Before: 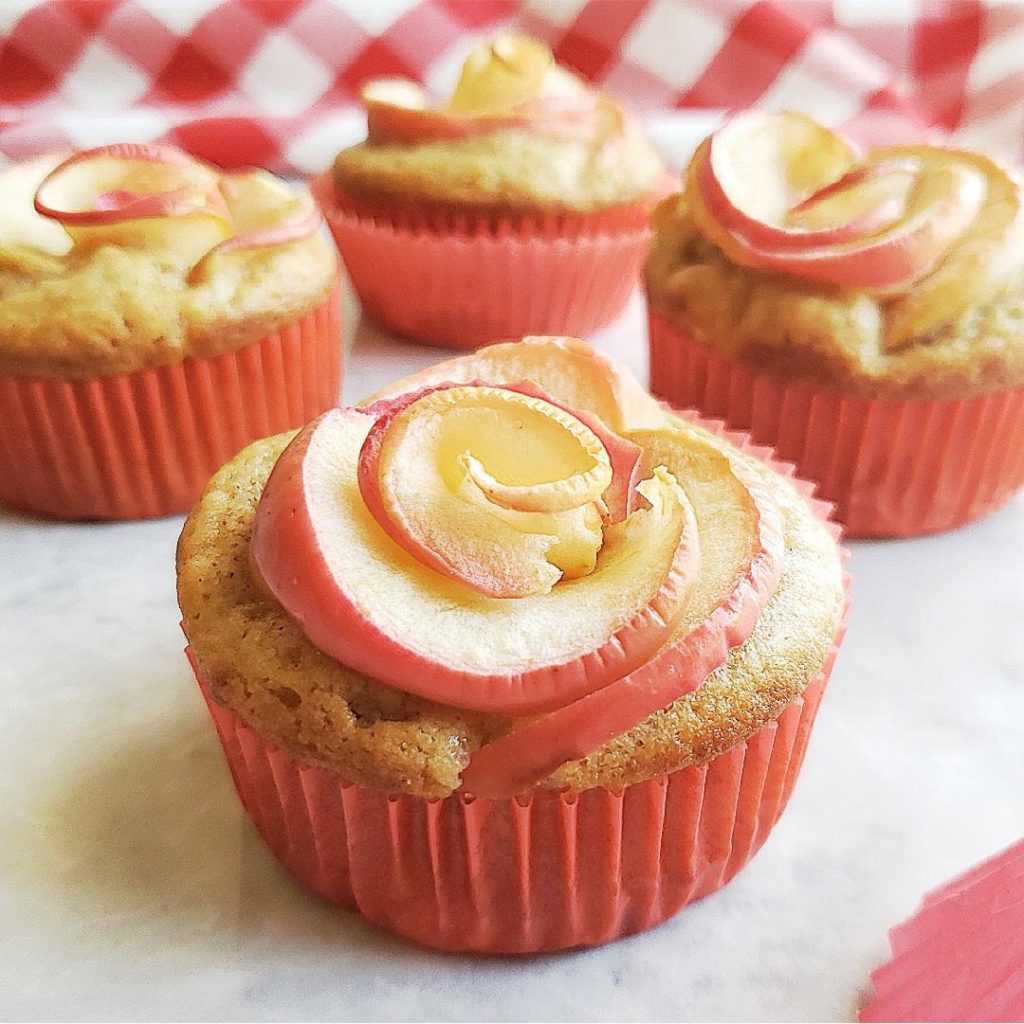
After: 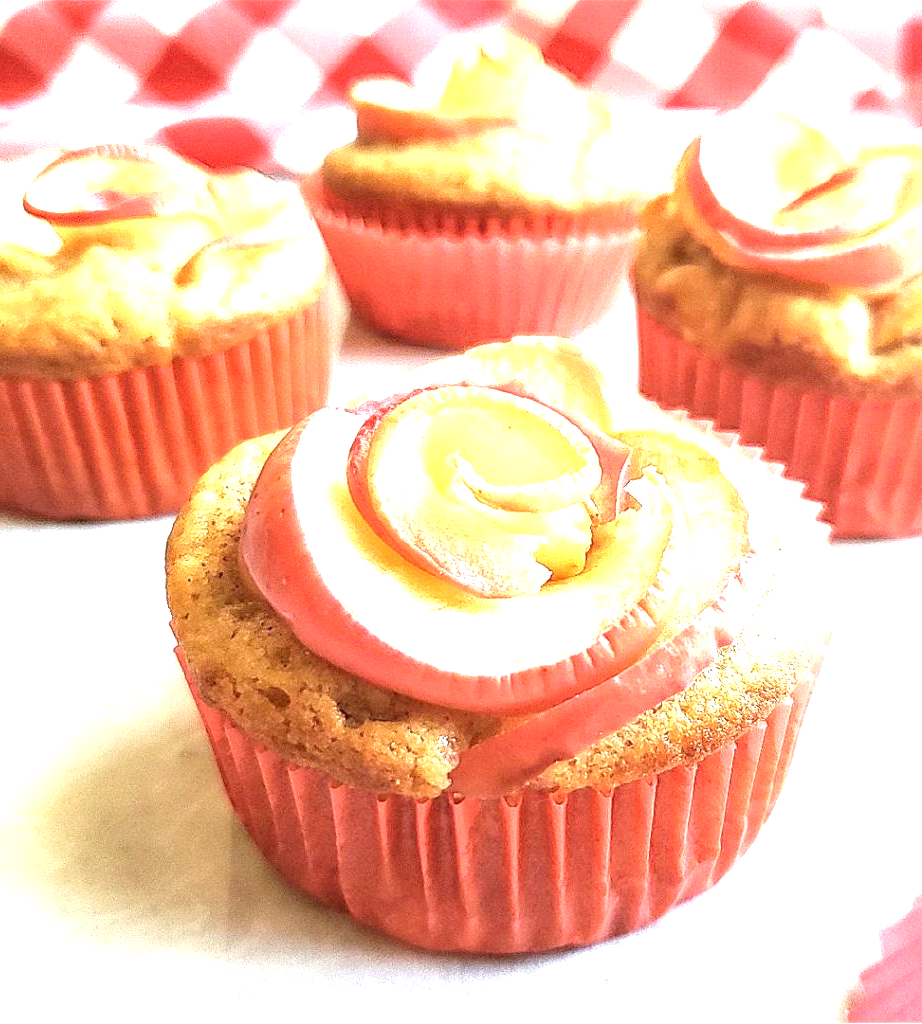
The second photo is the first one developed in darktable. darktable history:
exposure: black level correction 0, exposure 1.1 EV, compensate highlight preservation false
local contrast: detail 130%
crop and rotate: left 1.088%, right 8.807%
